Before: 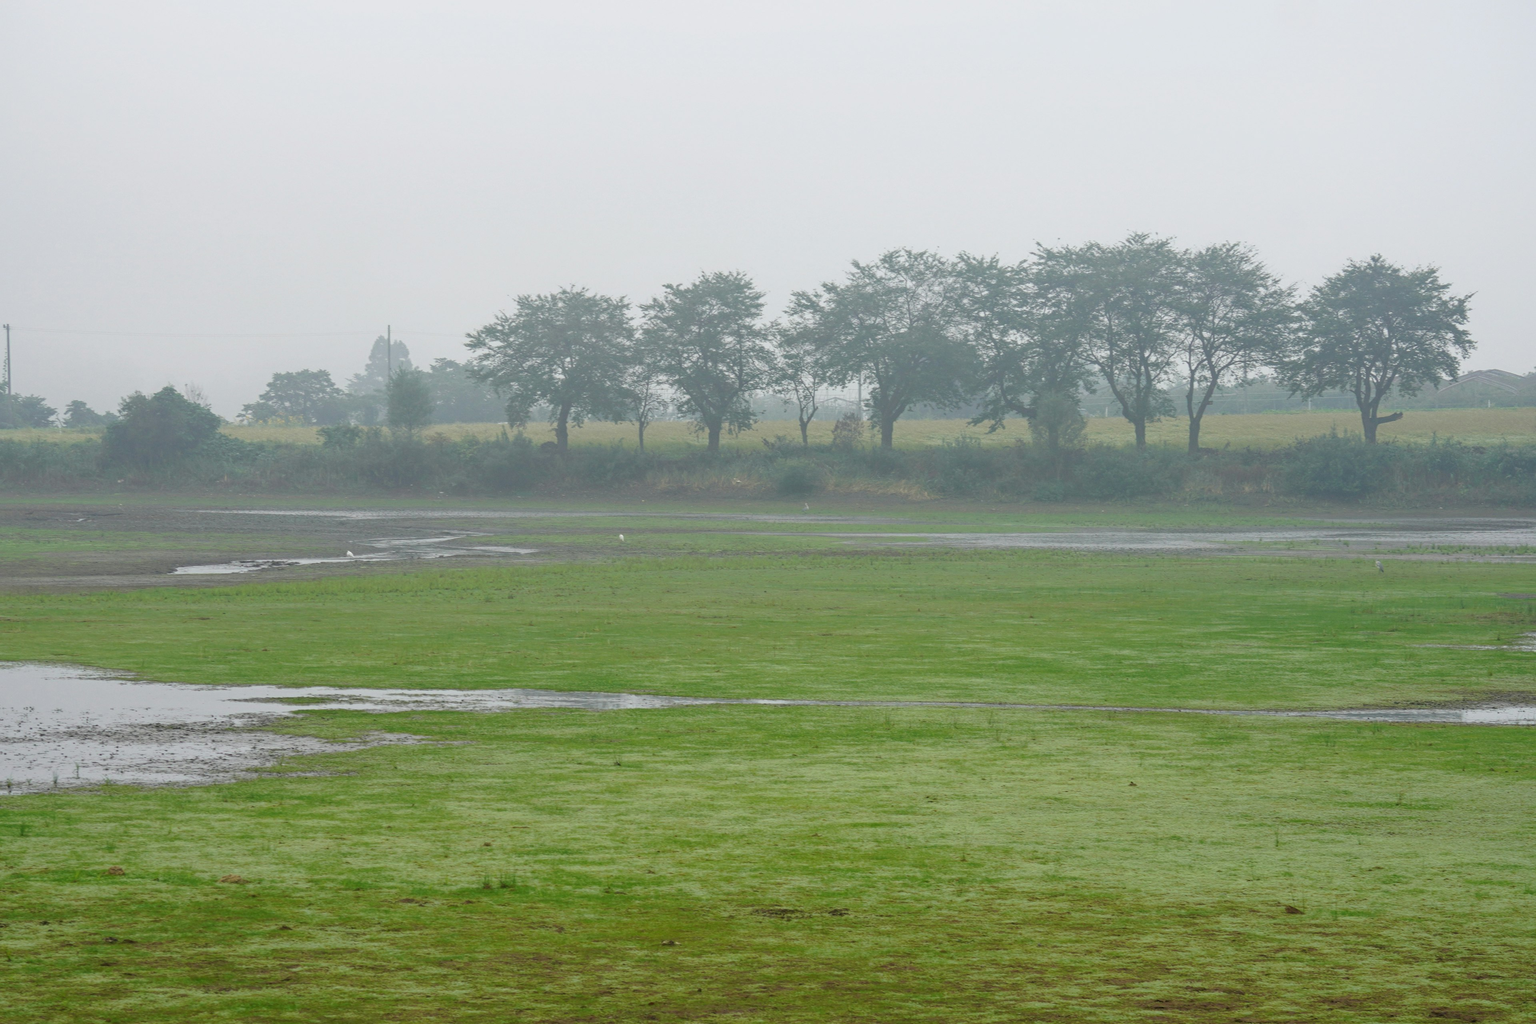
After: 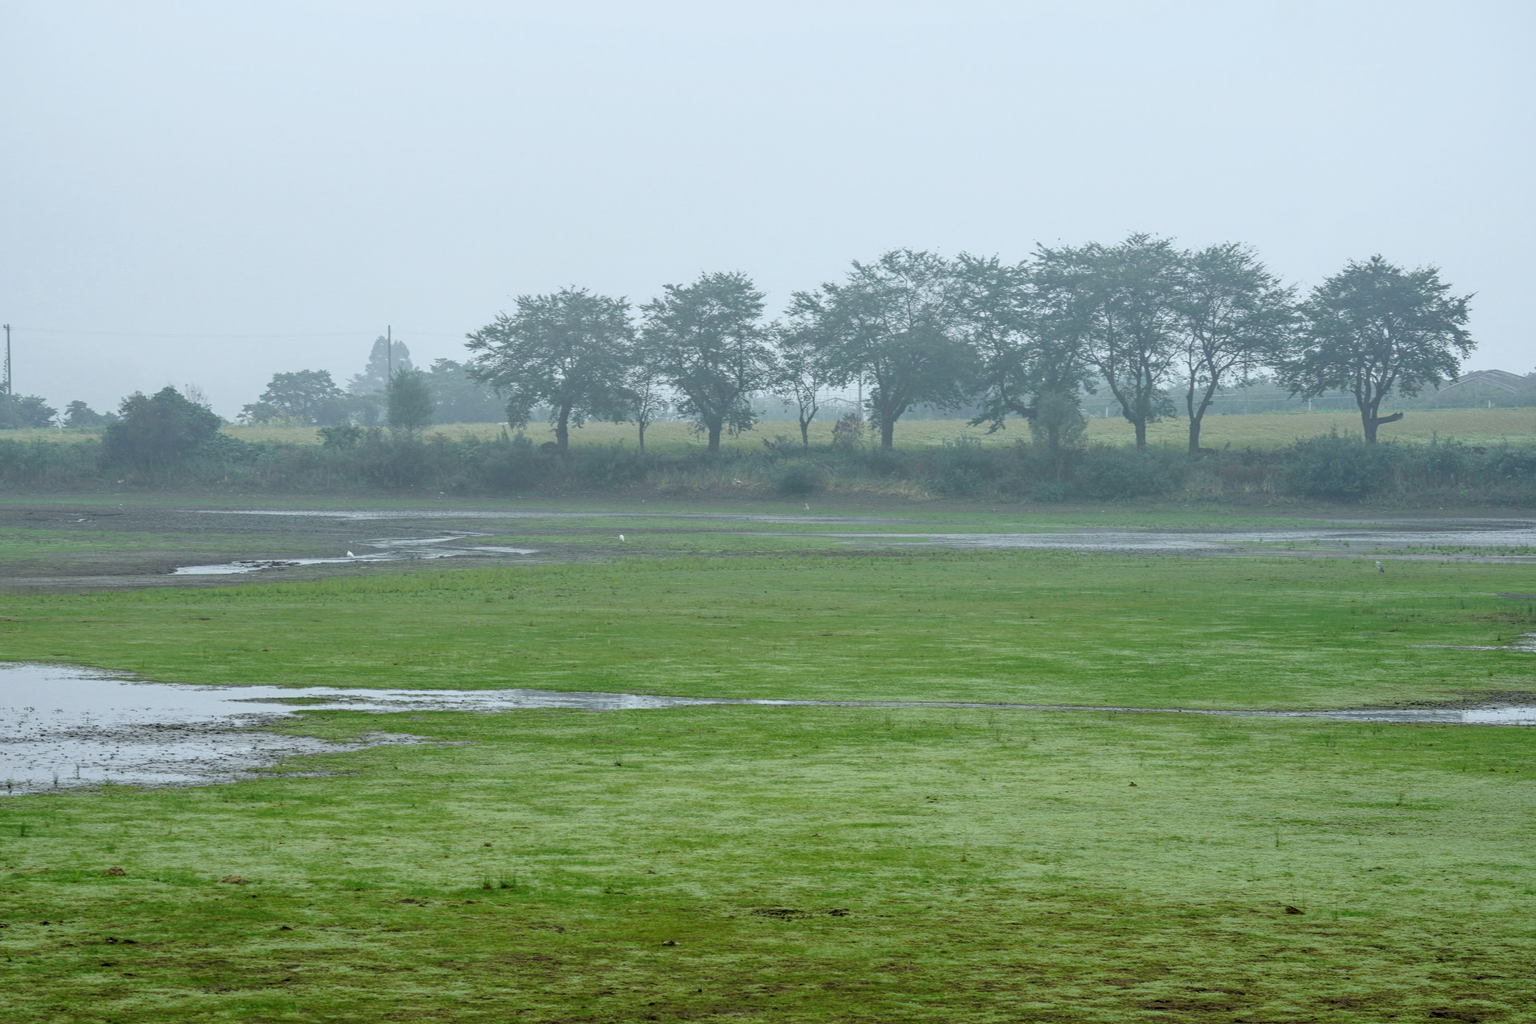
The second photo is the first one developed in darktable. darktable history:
local contrast: on, module defaults
white balance: red 0.925, blue 1.046
filmic rgb: black relative exposure -4.91 EV, white relative exposure 2.84 EV, hardness 3.7
